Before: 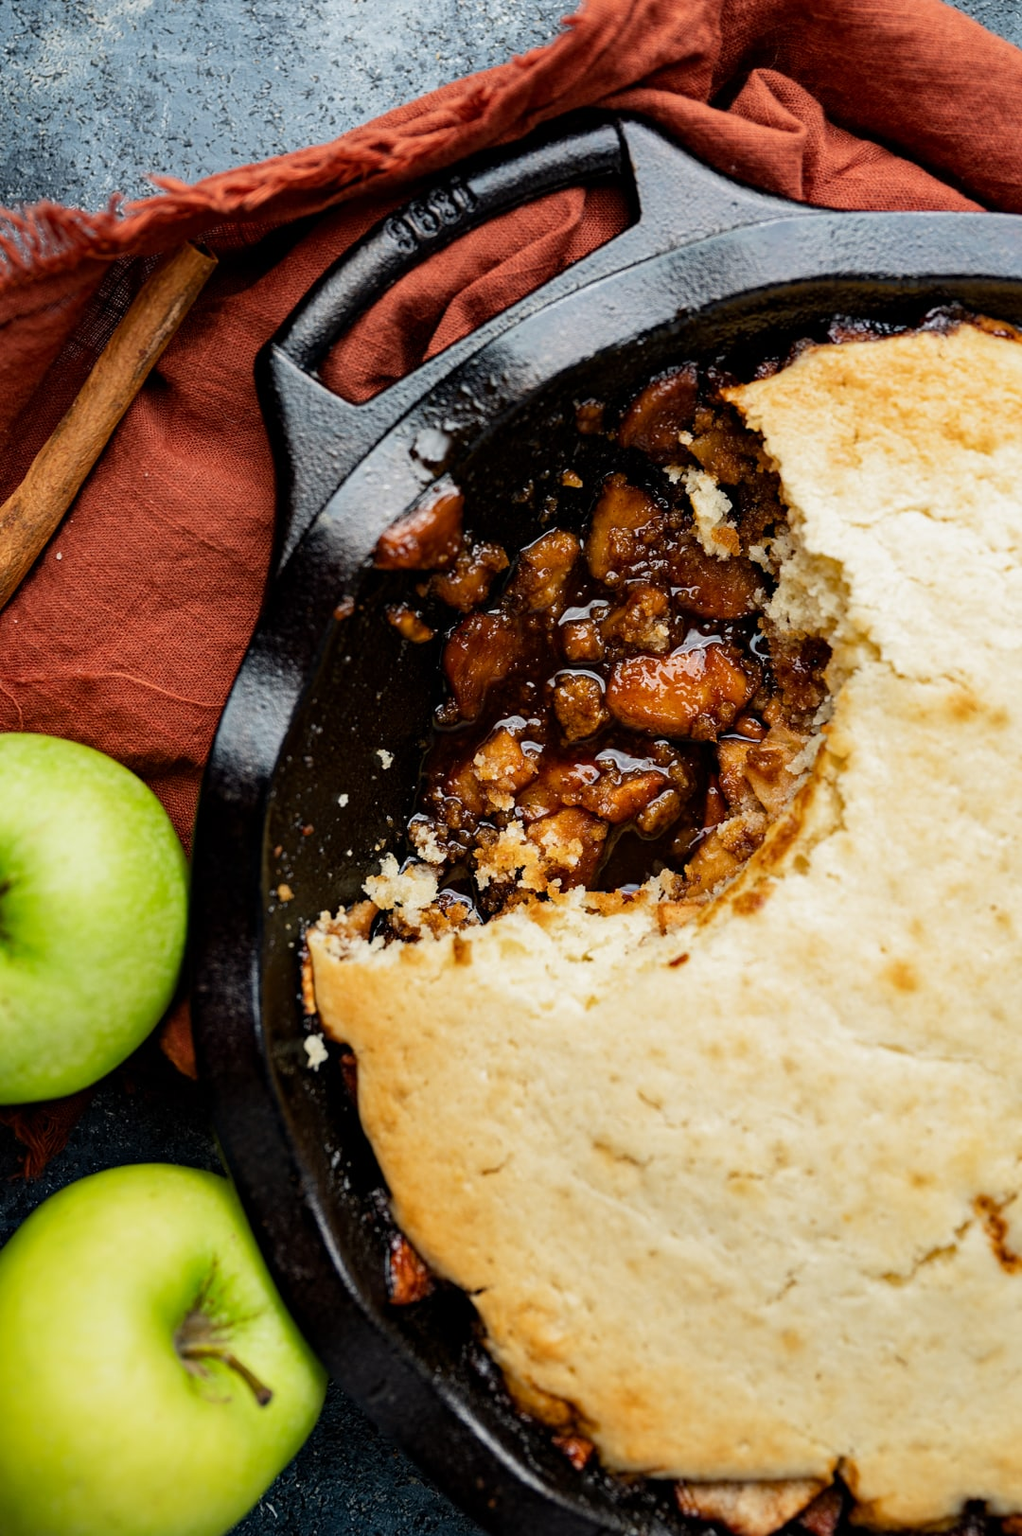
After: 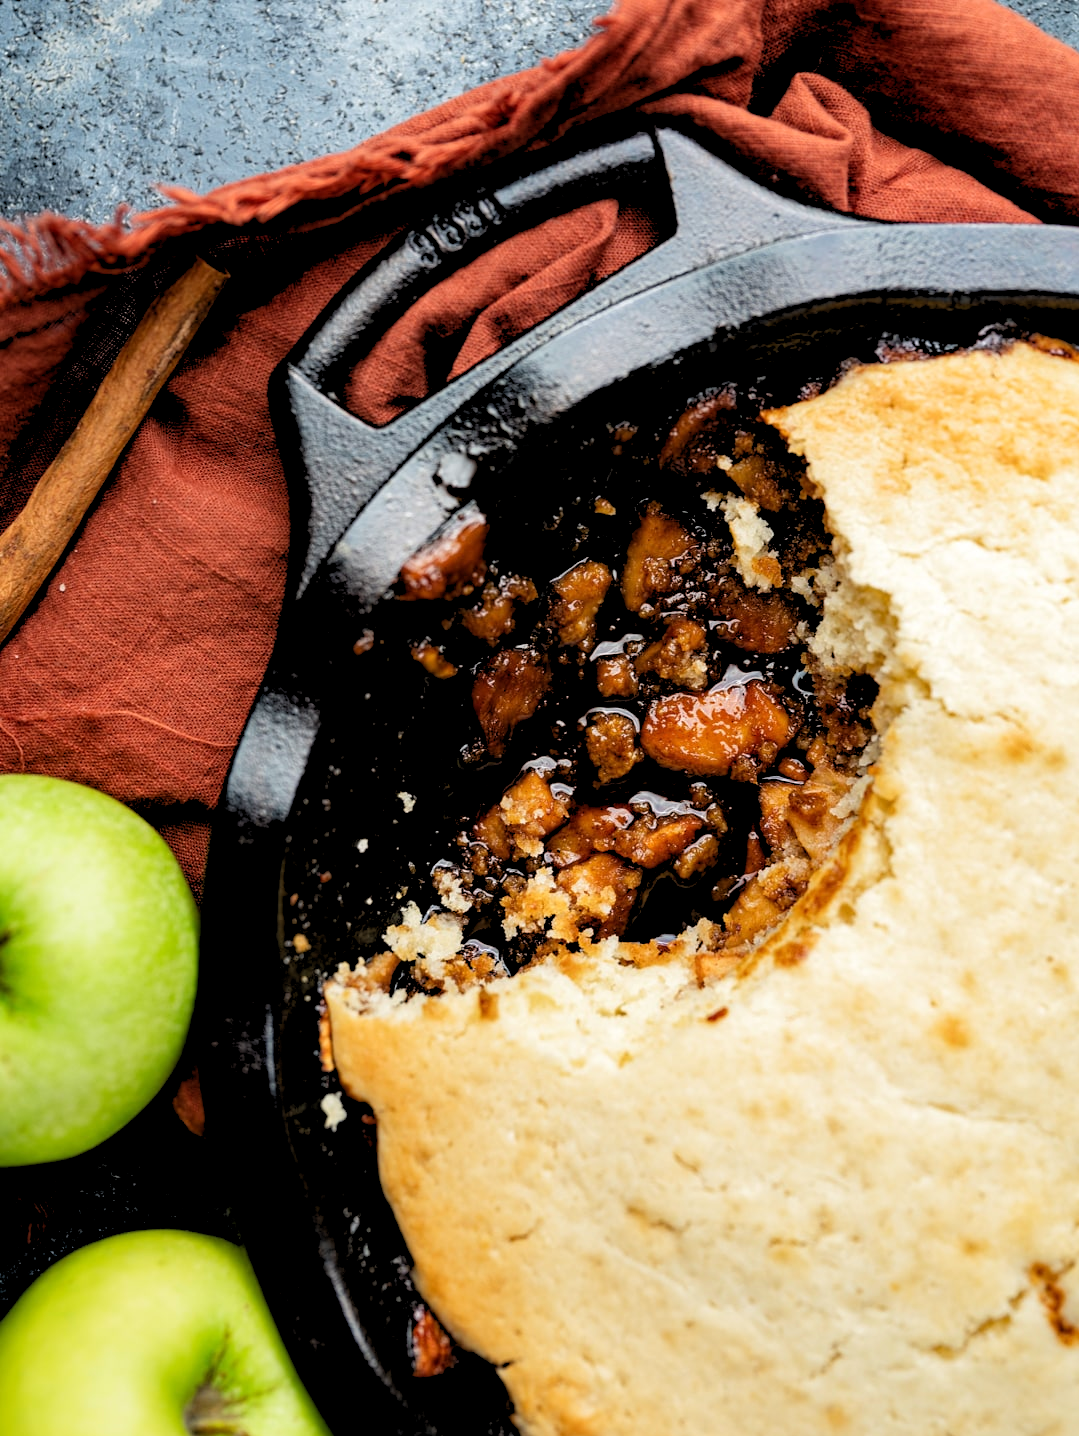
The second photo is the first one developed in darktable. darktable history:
rgb levels: levels [[0.013, 0.434, 0.89], [0, 0.5, 1], [0, 0.5, 1]]
crop and rotate: top 0%, bottom 11.49%
